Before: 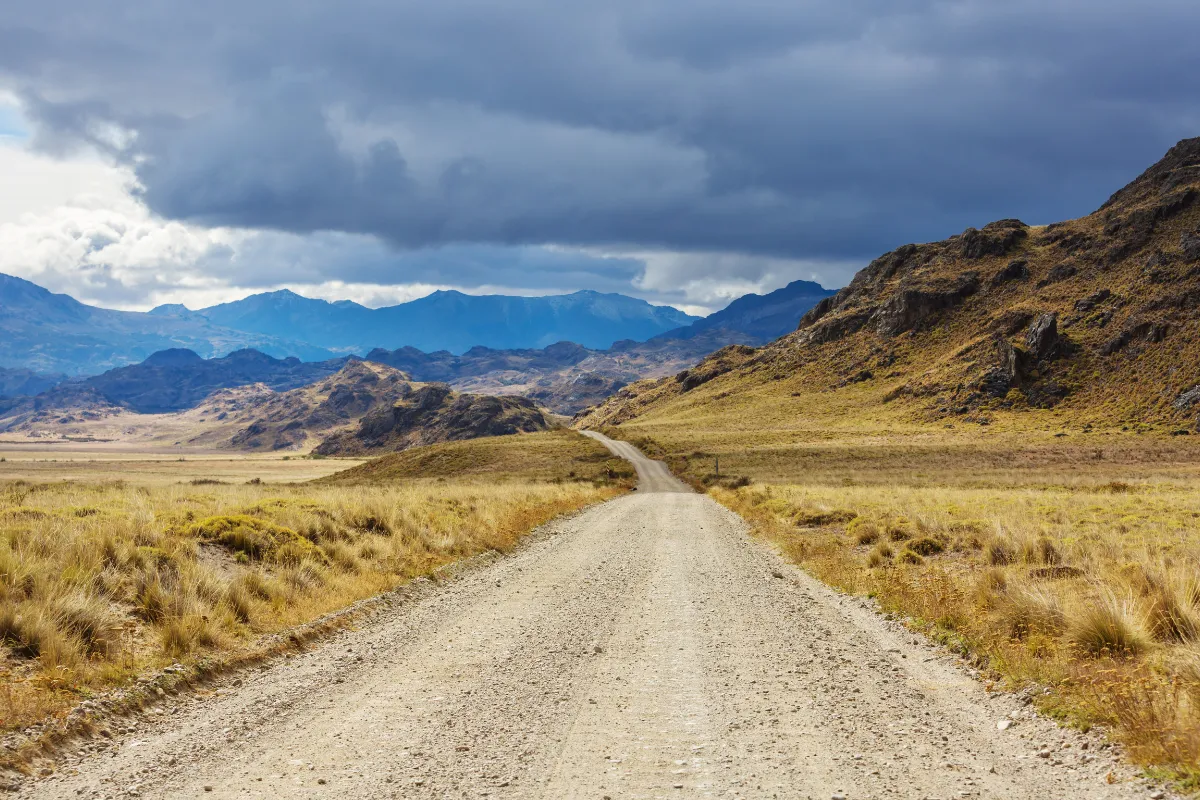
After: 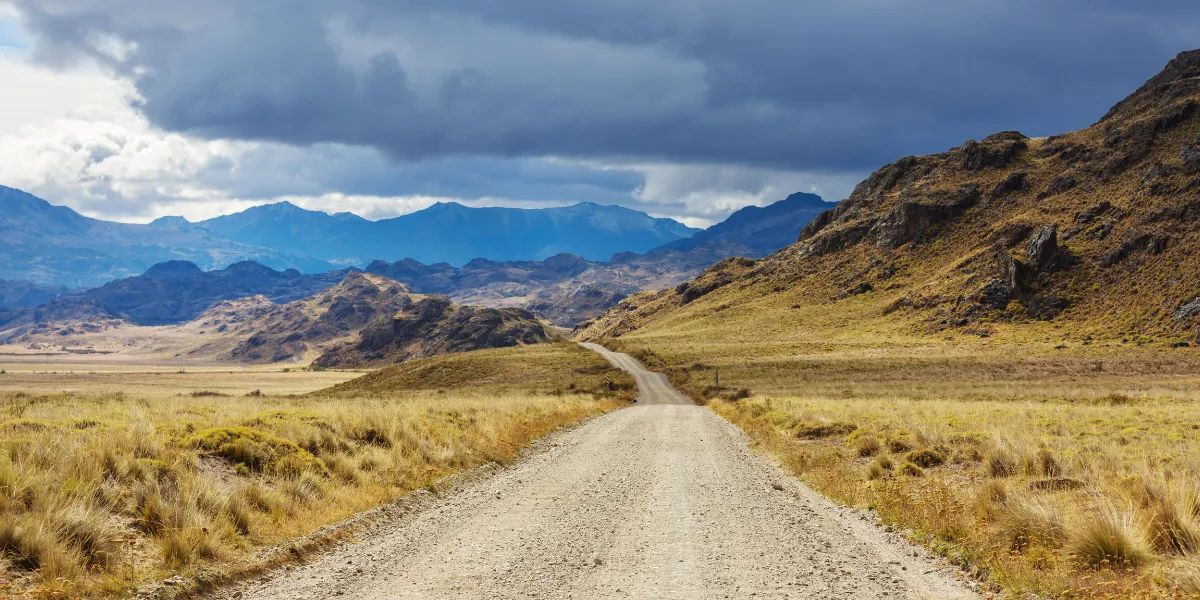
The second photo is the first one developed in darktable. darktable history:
rgb levels: preserve colors max RGB
crop: top 11.038%, bottom 13.962%
